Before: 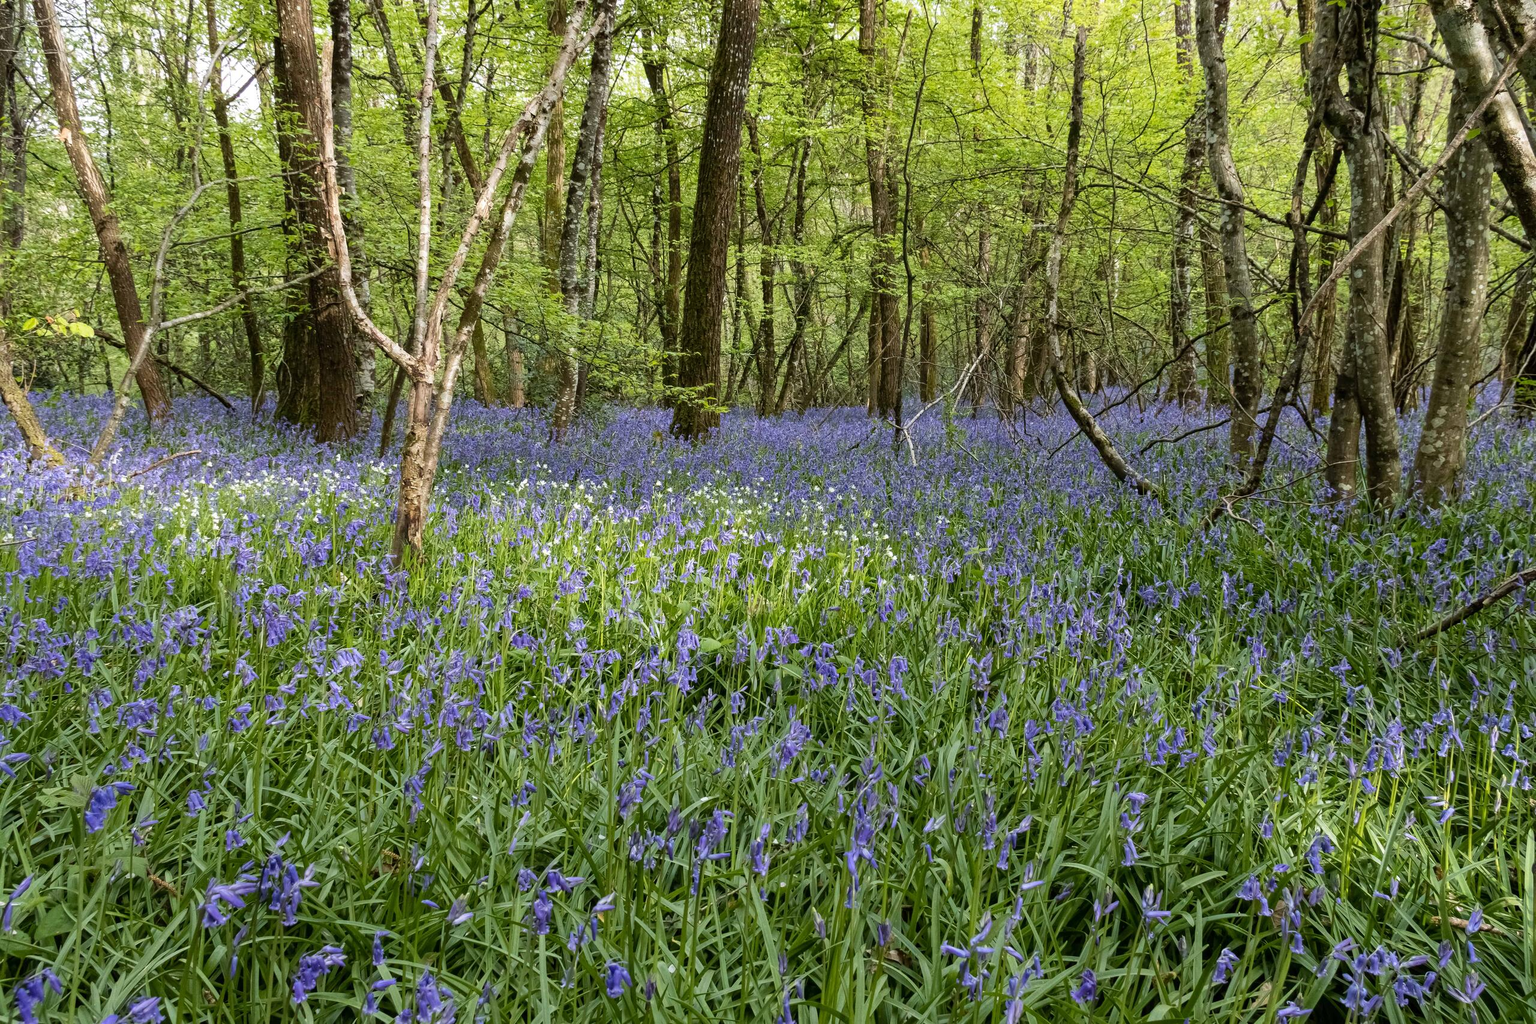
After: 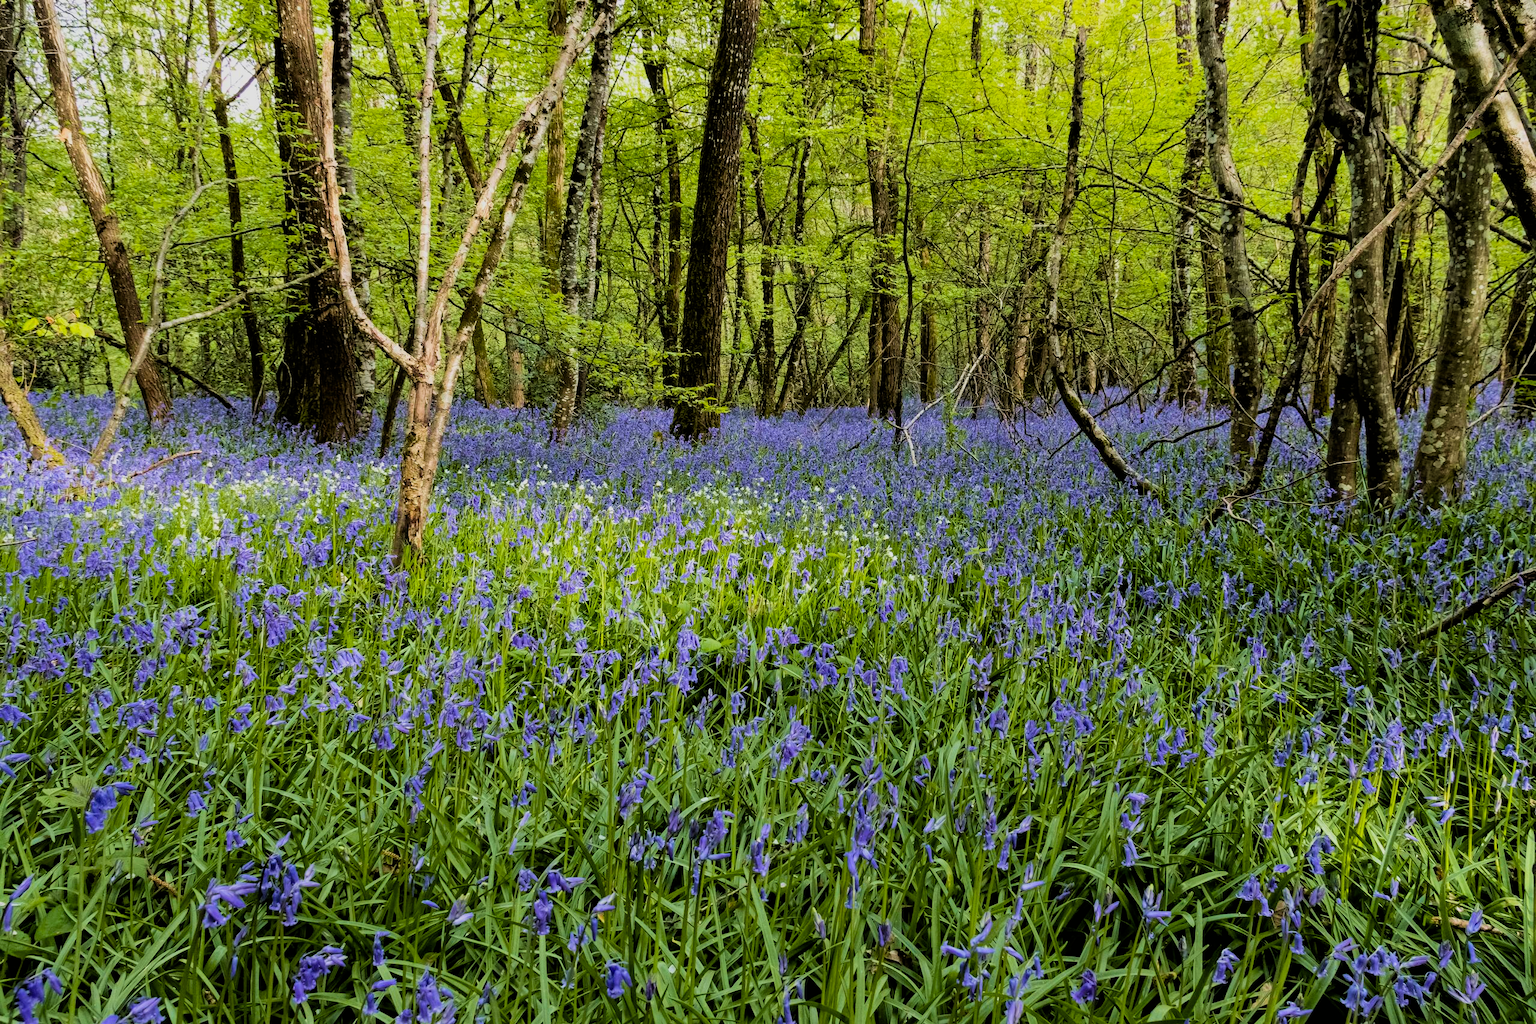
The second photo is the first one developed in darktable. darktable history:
color balance rgb: linear chroma grading › global chroma 8.33%, perceptual saturation grading › global saturation 18.52%, global vibrance 7.87%
velvia: on, module defaults
white balance: red 1, blue 1
filmic rgb: black relative exposure -5 EV, hardness 2.88, contrast 1.2
